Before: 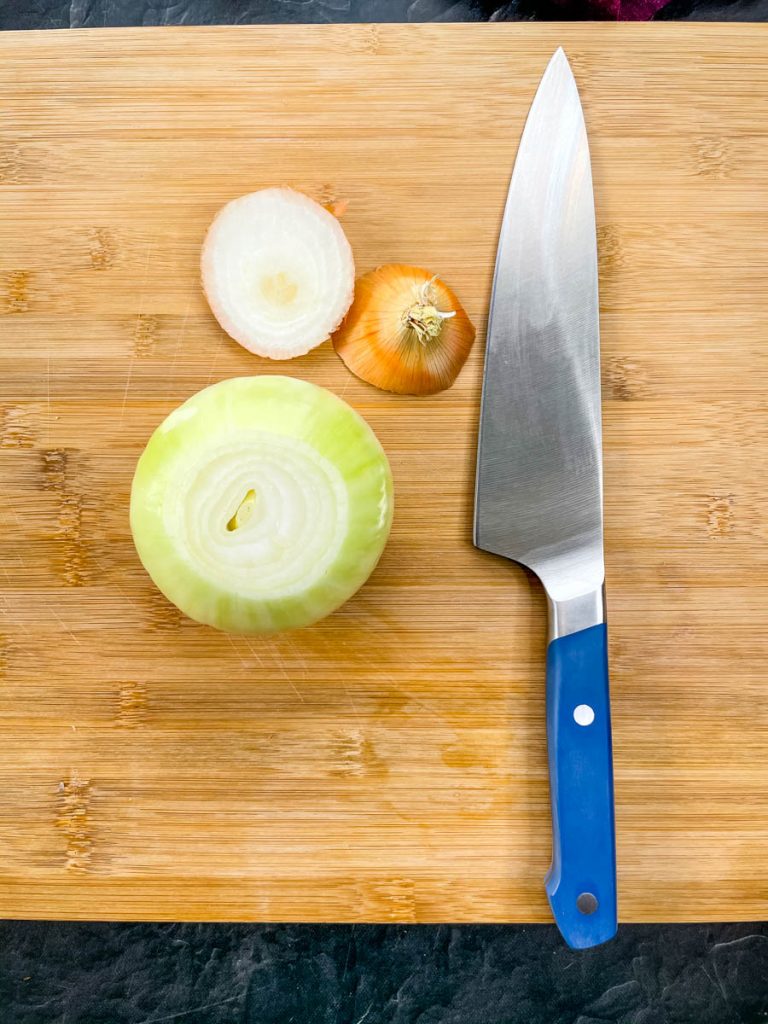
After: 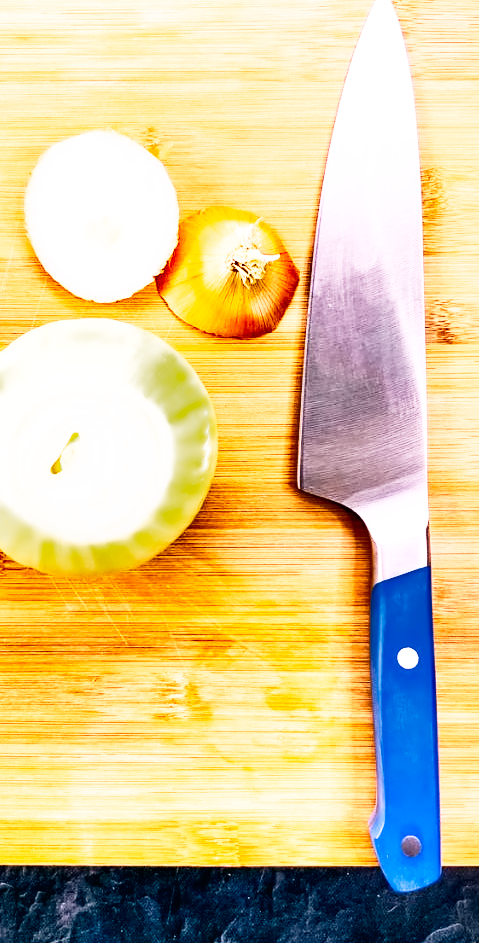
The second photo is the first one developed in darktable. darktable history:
contrast equalizer: y [[0.5 ×4, 0.525, 0.667], [0.5 ×6], [0.5 ×6], [0 ×4, 0.042, 0], [0, 0, 0.004, 0.1, 0.191, 0.131]]
crop and rotate: left 22.918%, top 5.629%, right 14.711%, bottom 2.247%
white balance: red 1.188, blue 1.11
color zones: curves: ch0 [(0.25, 0.5) (0.347, 0.092) (0.75, 0.5)]; ch1 [(0.25, 0.5) (0.33, 0.51) (0.75, 0.5)]
base curve: curves: ch0 [(0, 0) (0.012, 0.01) (0.073, 0.168) (0.31, 0.711) (0.645, 0.957) (1, 1)], preserve colors none
contrast brightness saturation: contrast 0.12, brightness -0.12, saturation 0.2
shadows and highlights: low approximation 0.01, soften with gaussian
